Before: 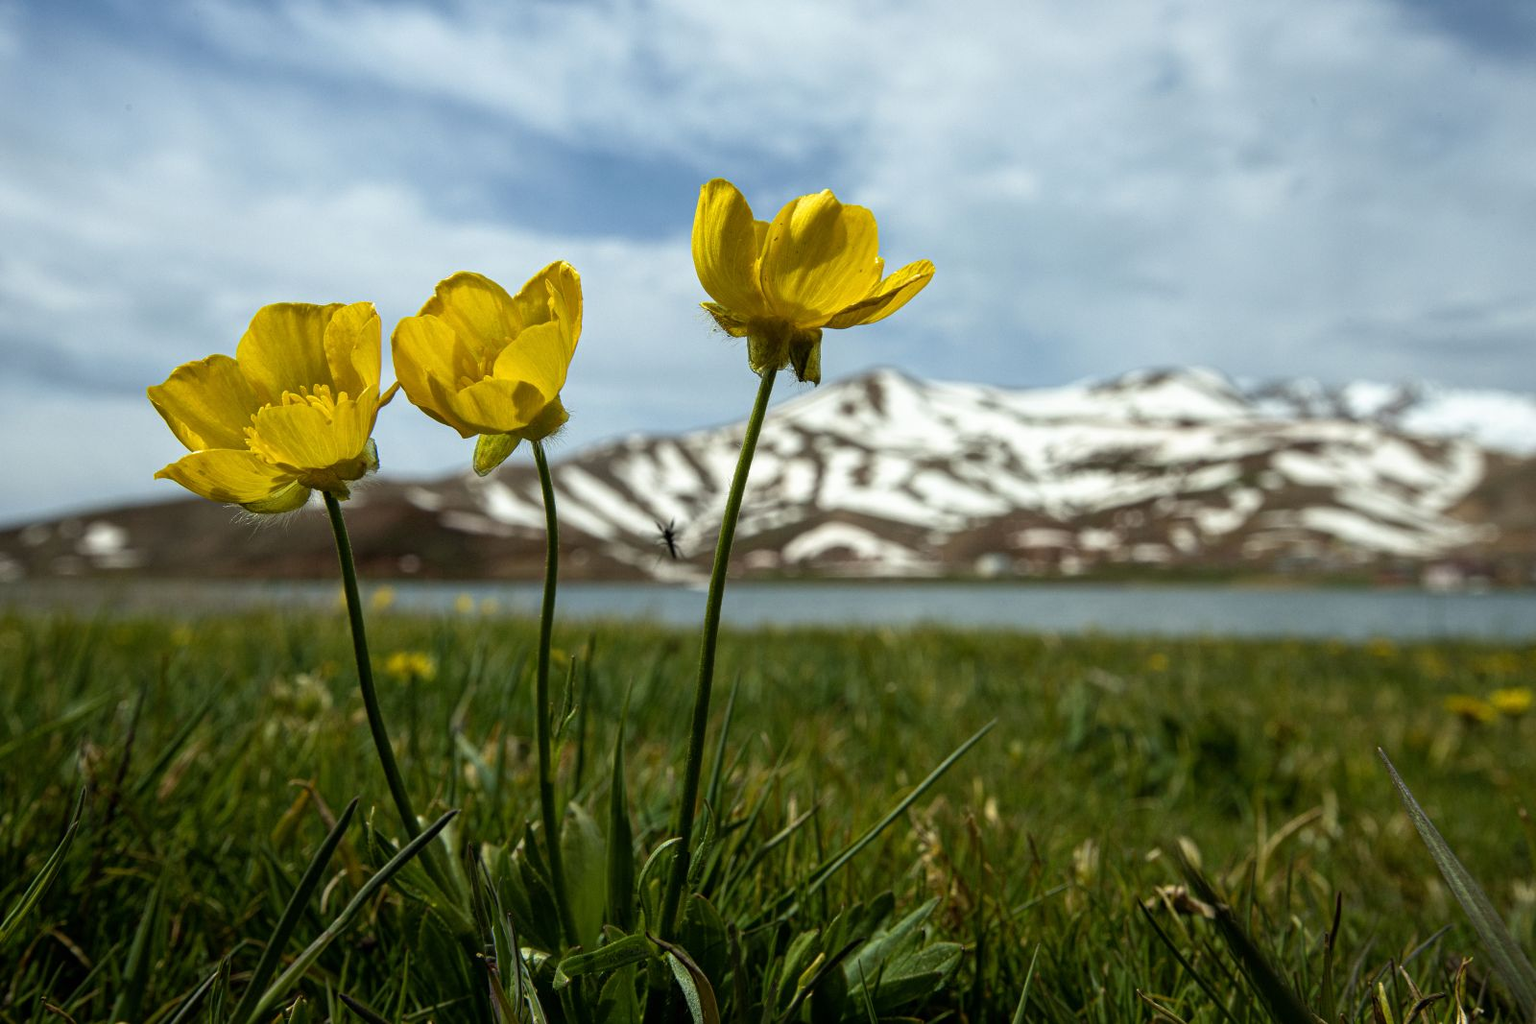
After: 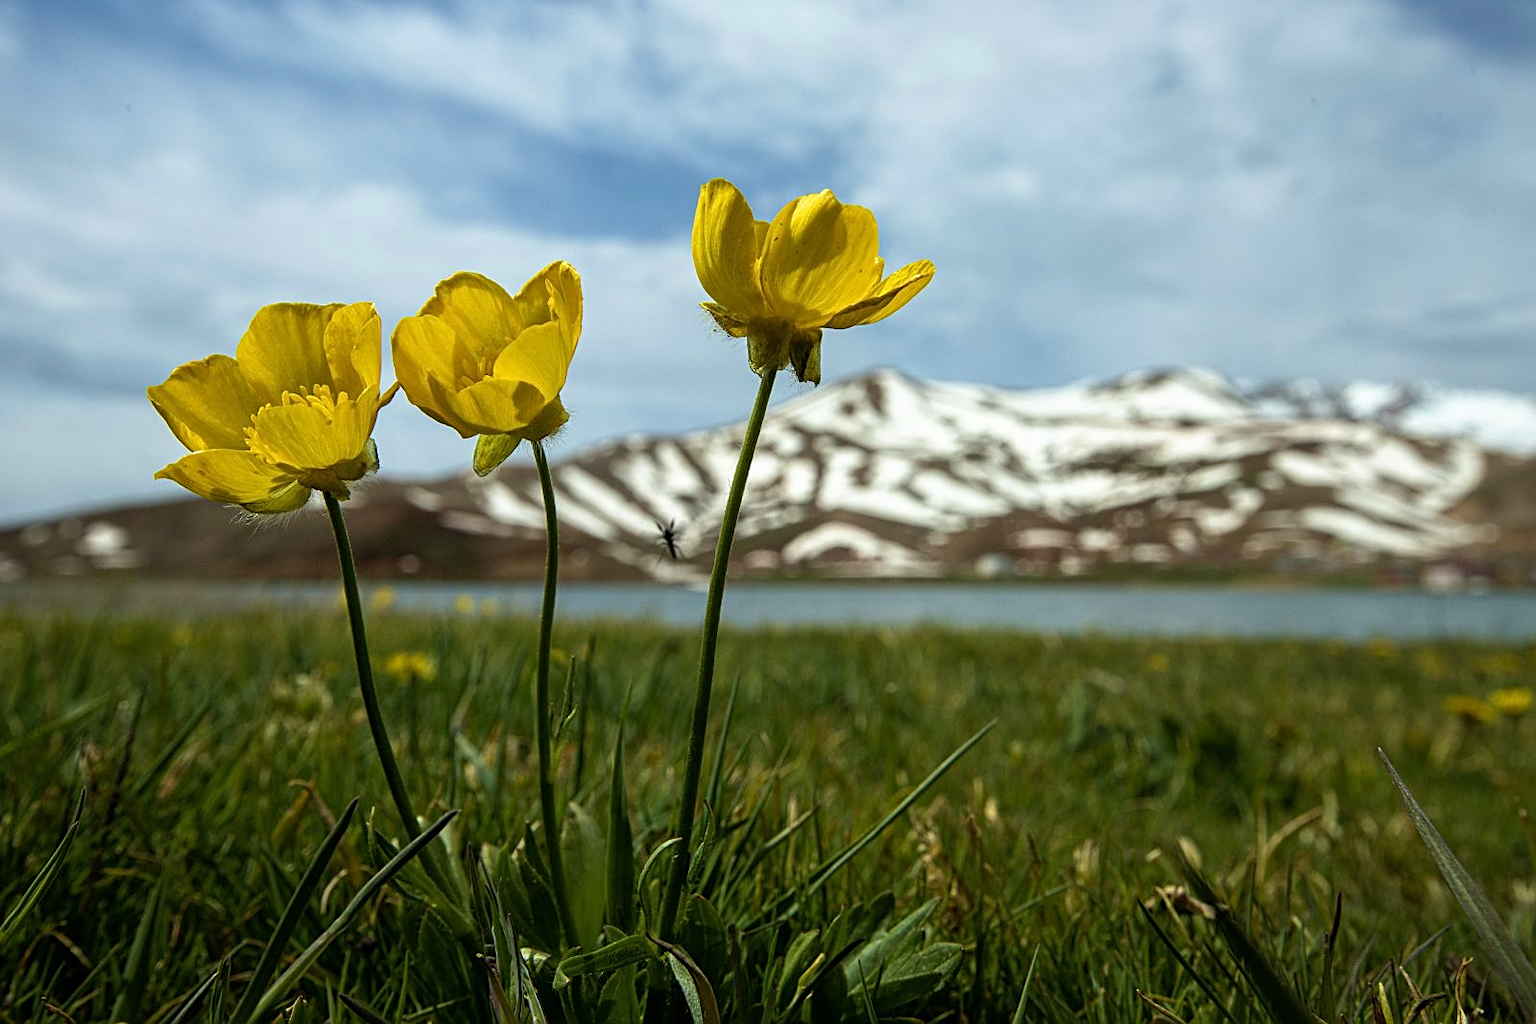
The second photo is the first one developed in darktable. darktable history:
velvia: strength 17%
sharpen: on, module defaults
